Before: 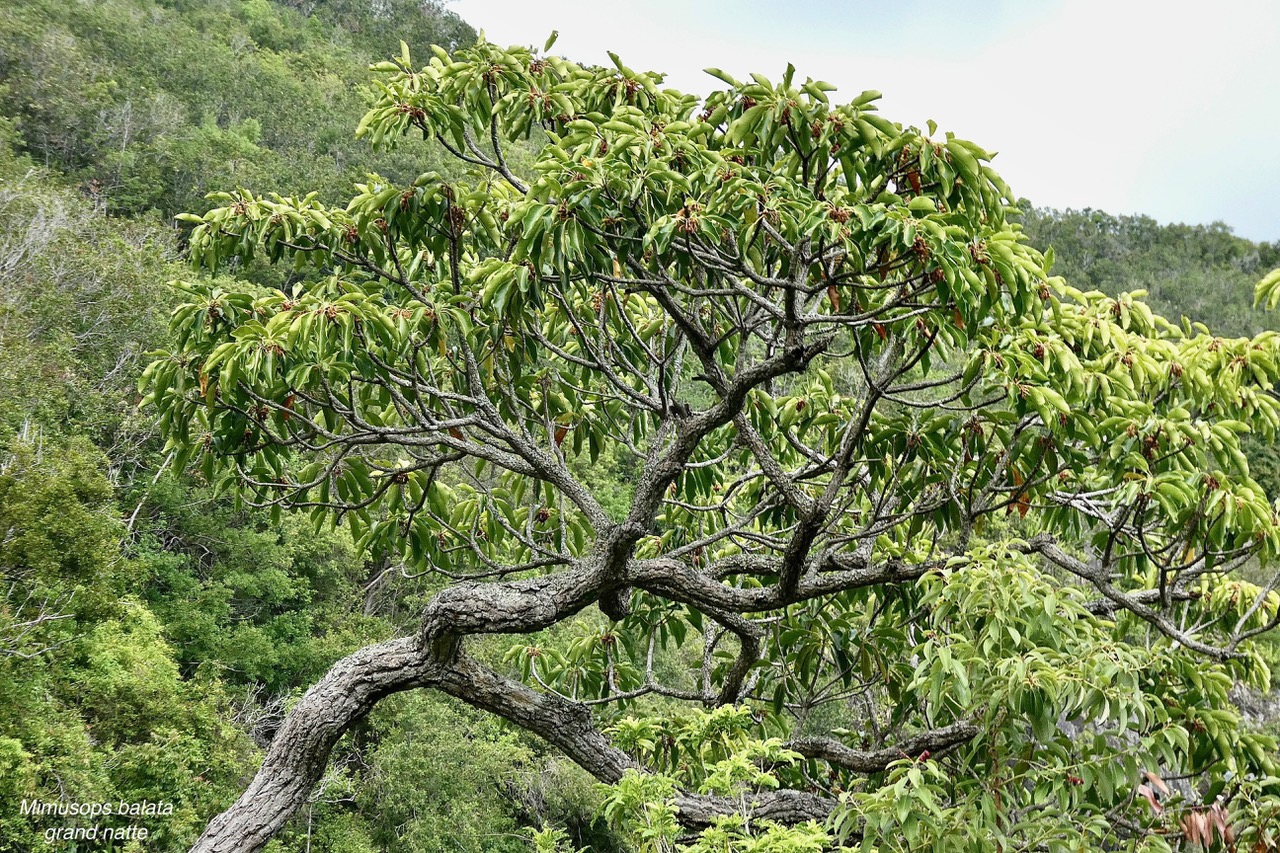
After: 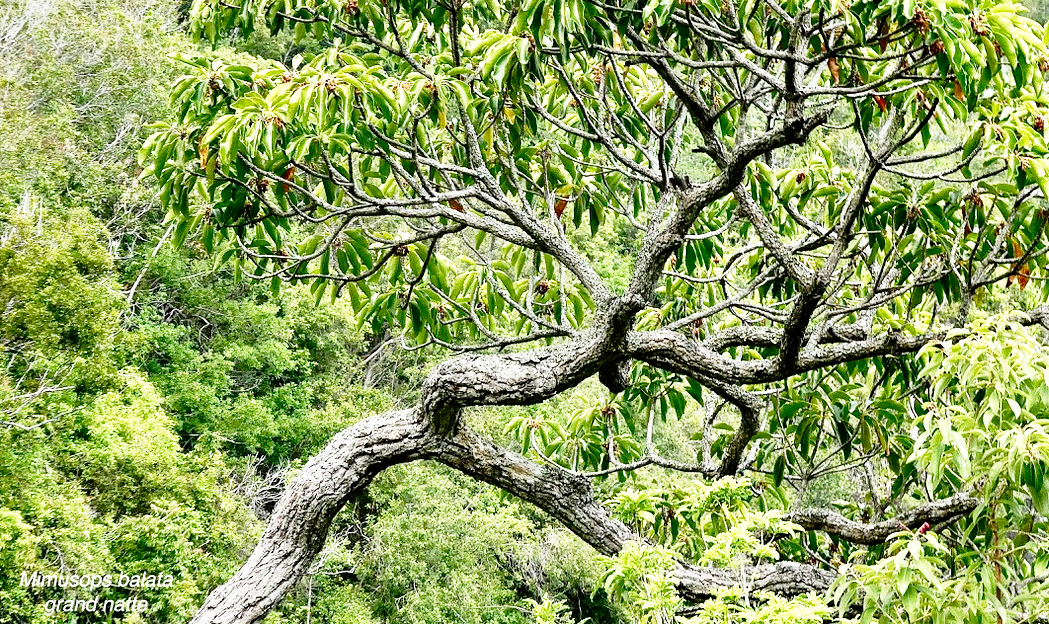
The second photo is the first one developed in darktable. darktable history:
base curve: curves: ch0 [(0, 0) (0.012, 0.01) (0.073, 0.168) (0.31, 0.711) (0.645, 0.957) (1, 1)], preserve colors none
crop: top 26.734%, right 17.975%
